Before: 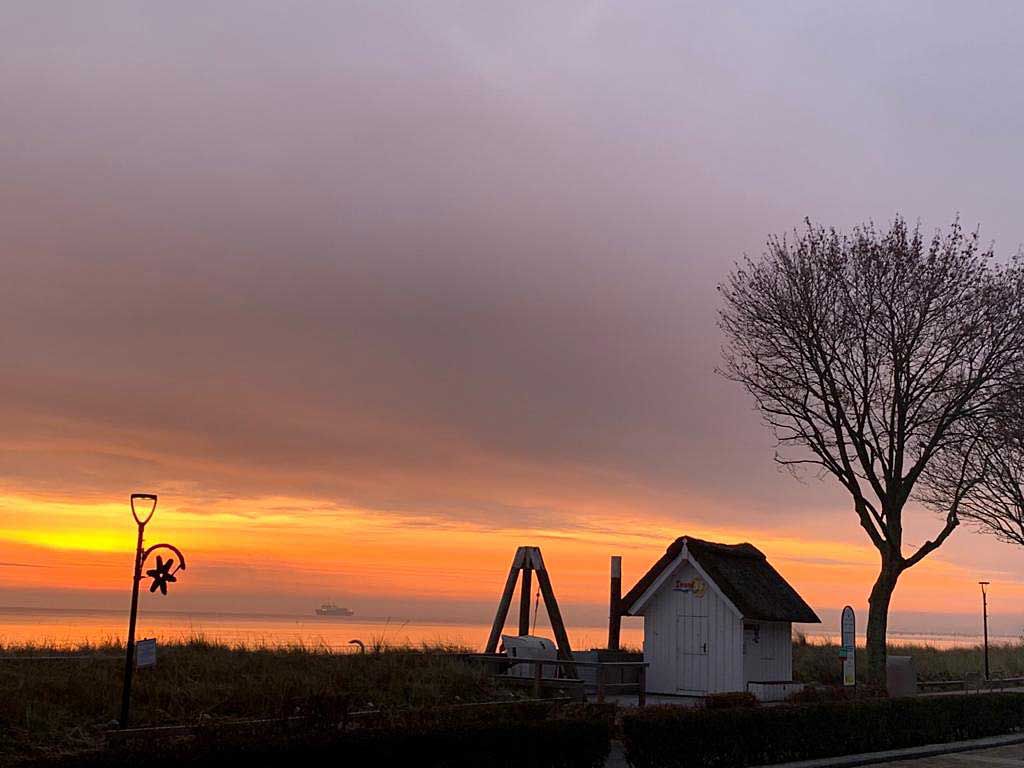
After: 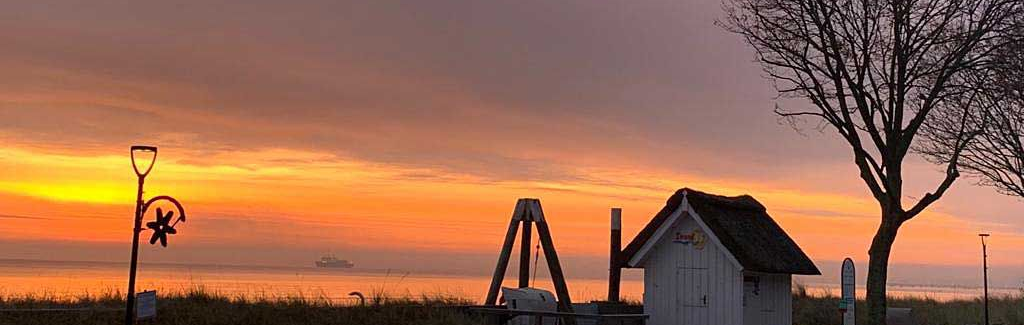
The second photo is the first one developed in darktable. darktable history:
crop: top 45.43%, bottom 12.237%
